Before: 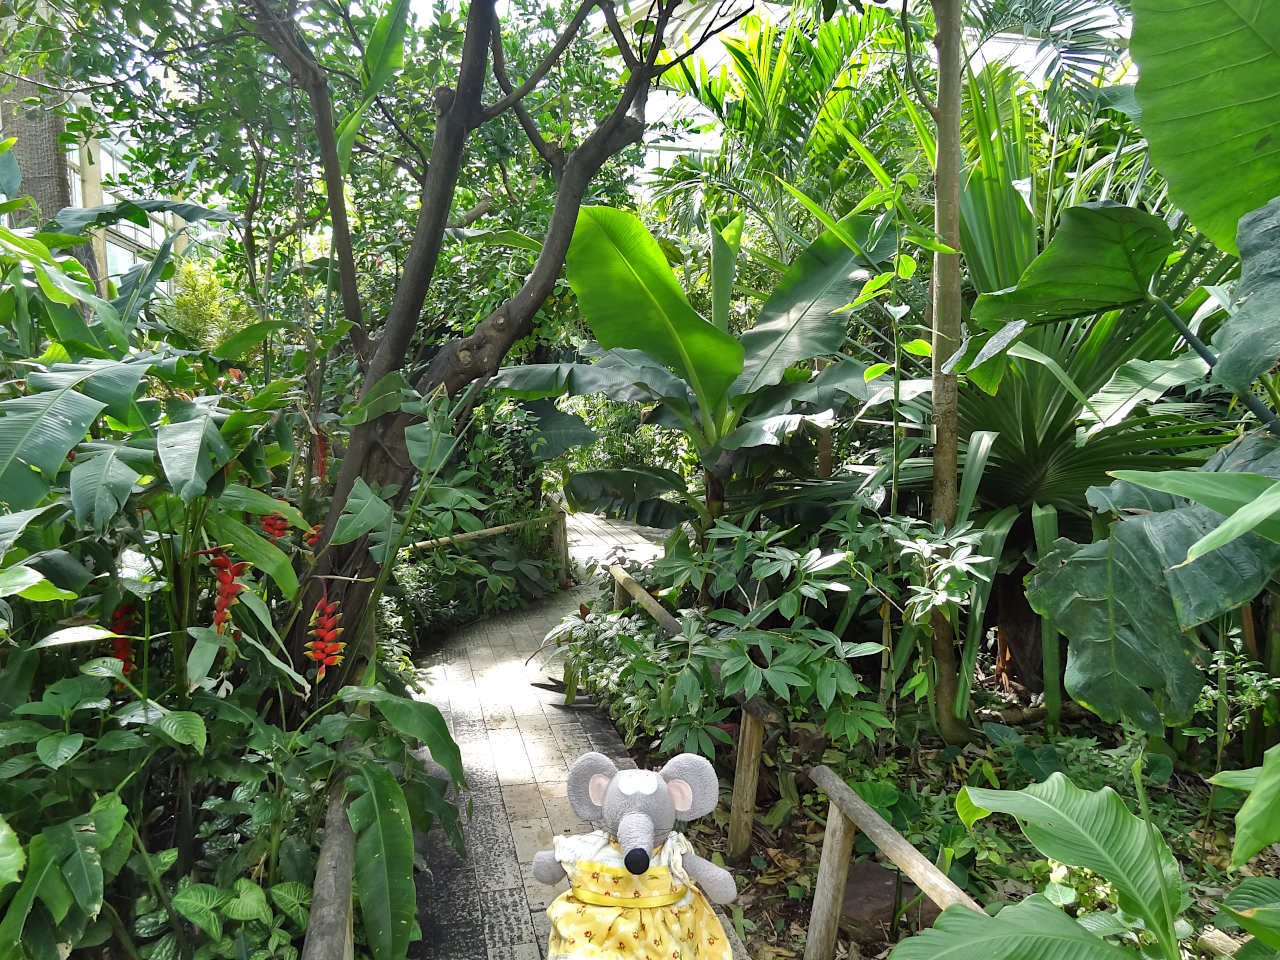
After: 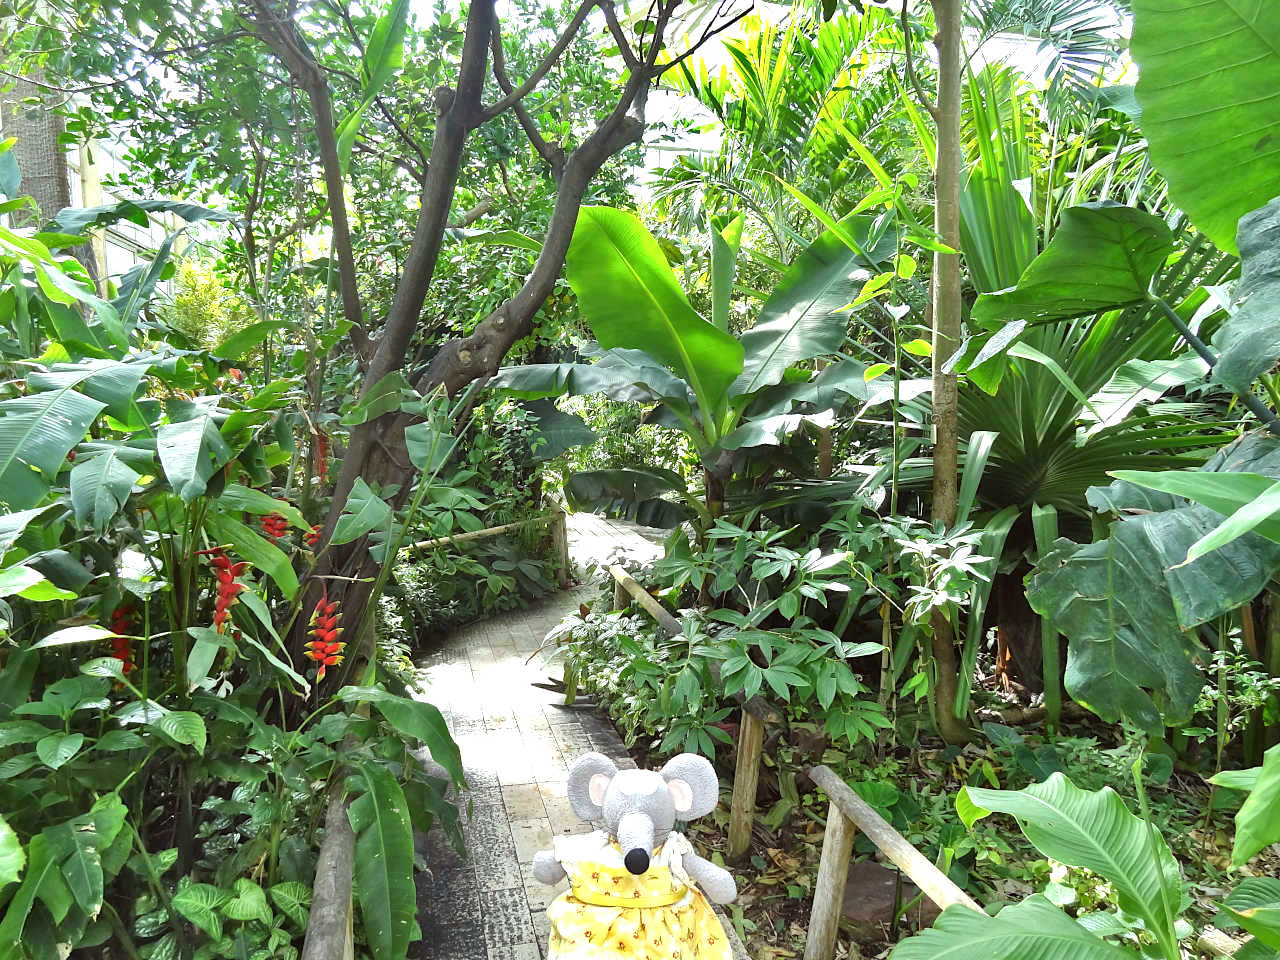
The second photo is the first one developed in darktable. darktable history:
exposure: black level correction 0, exposure 0.697 EV, compensate exposure bias true, compensate highlight preservation false
color correction: highlights a* -2.86, highlights b* -2.16, shadows a* 2.48, shadows b* 2.76
